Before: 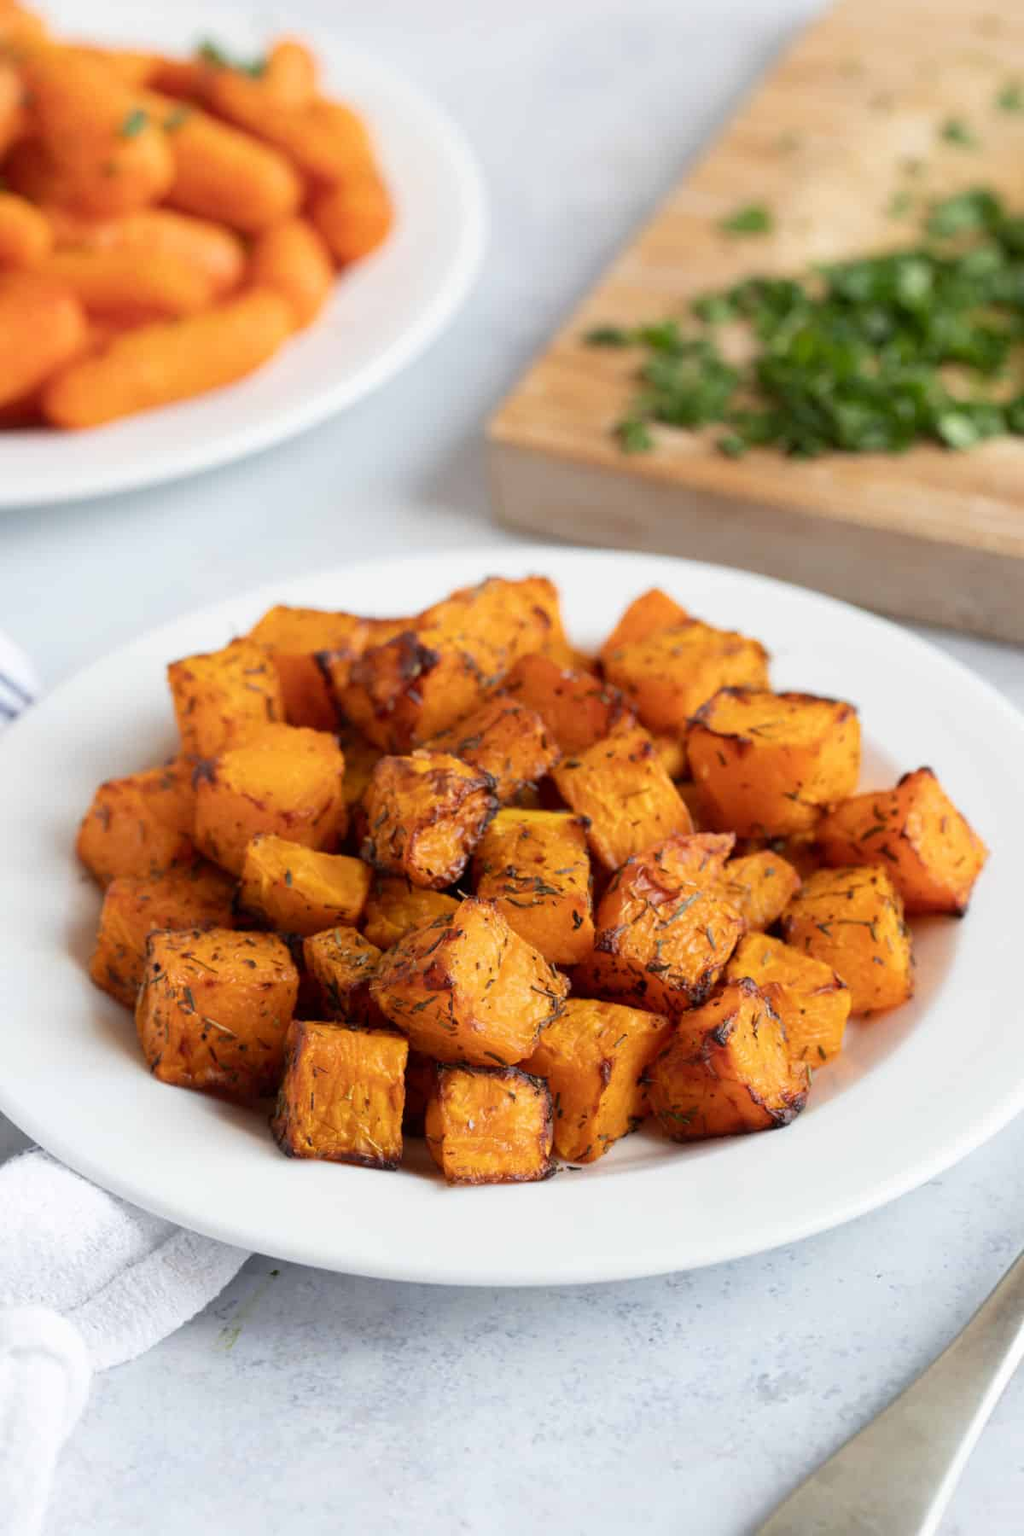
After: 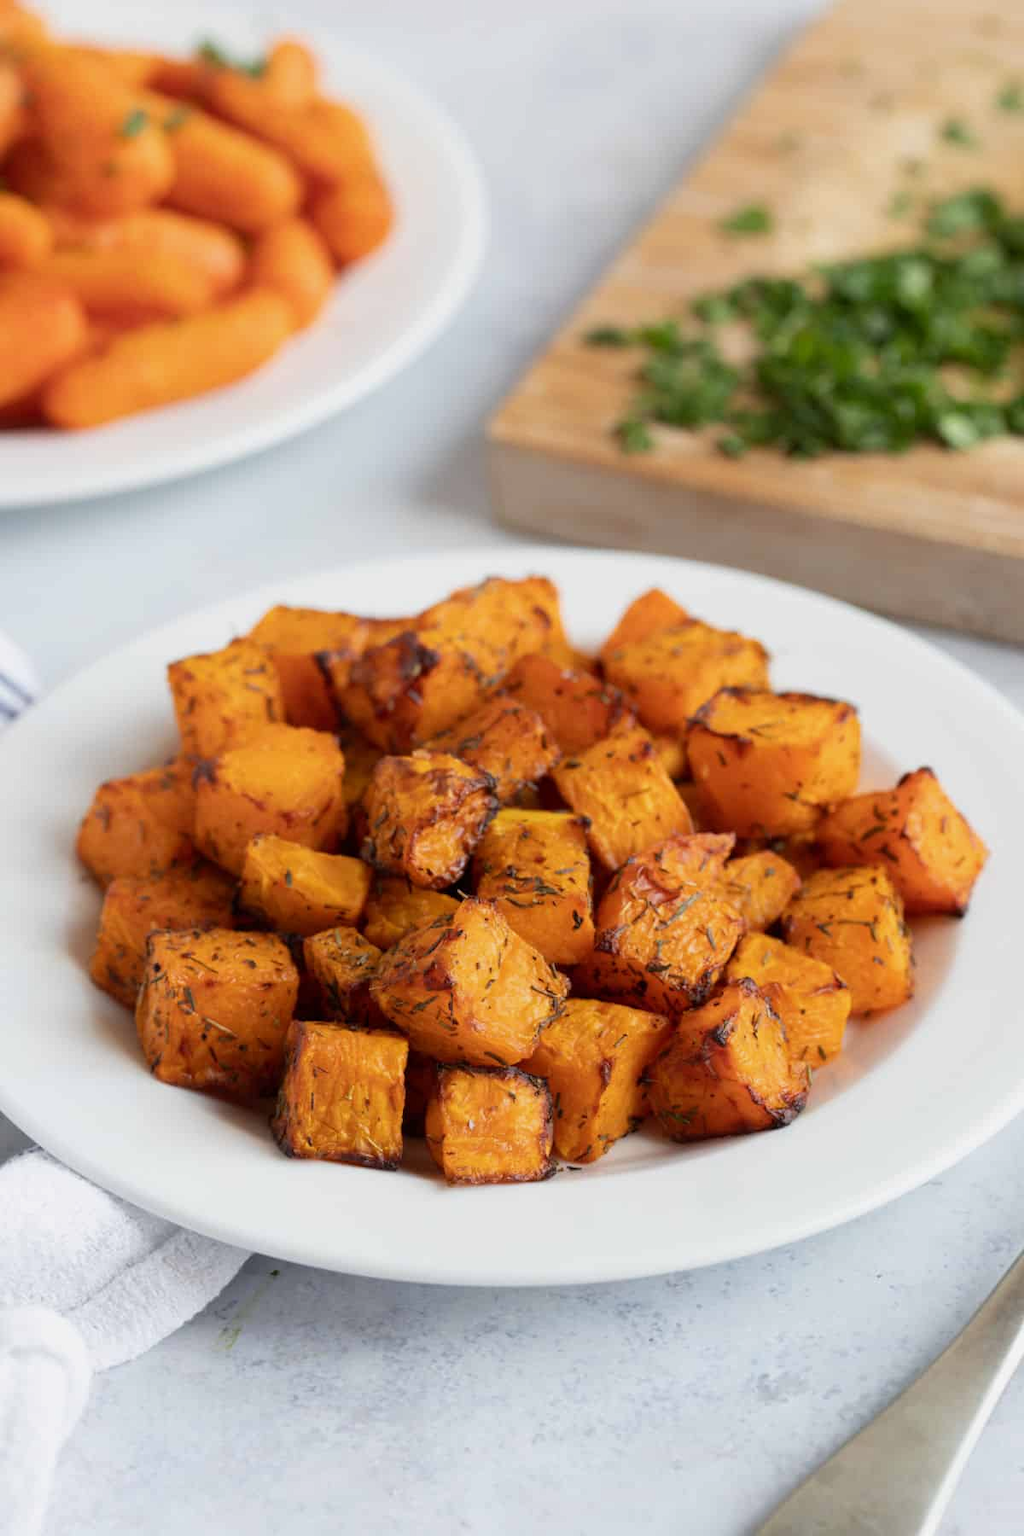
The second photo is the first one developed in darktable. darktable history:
exposure: exposure -0.139 EV, compensate highlight preservation false
